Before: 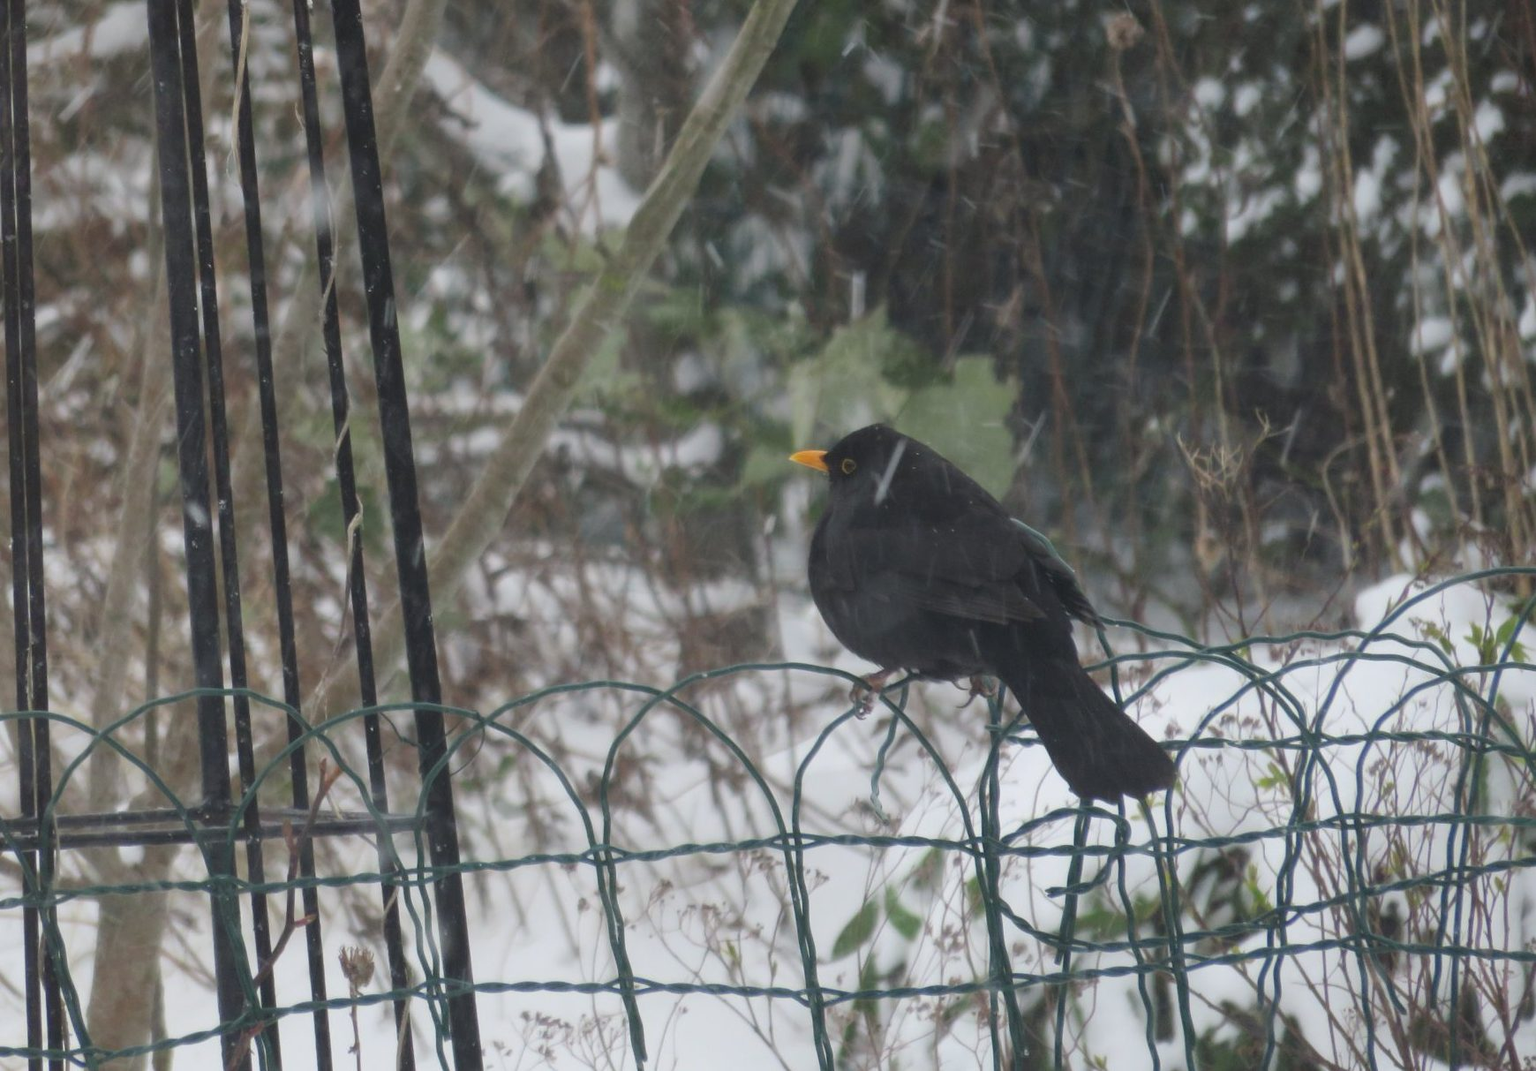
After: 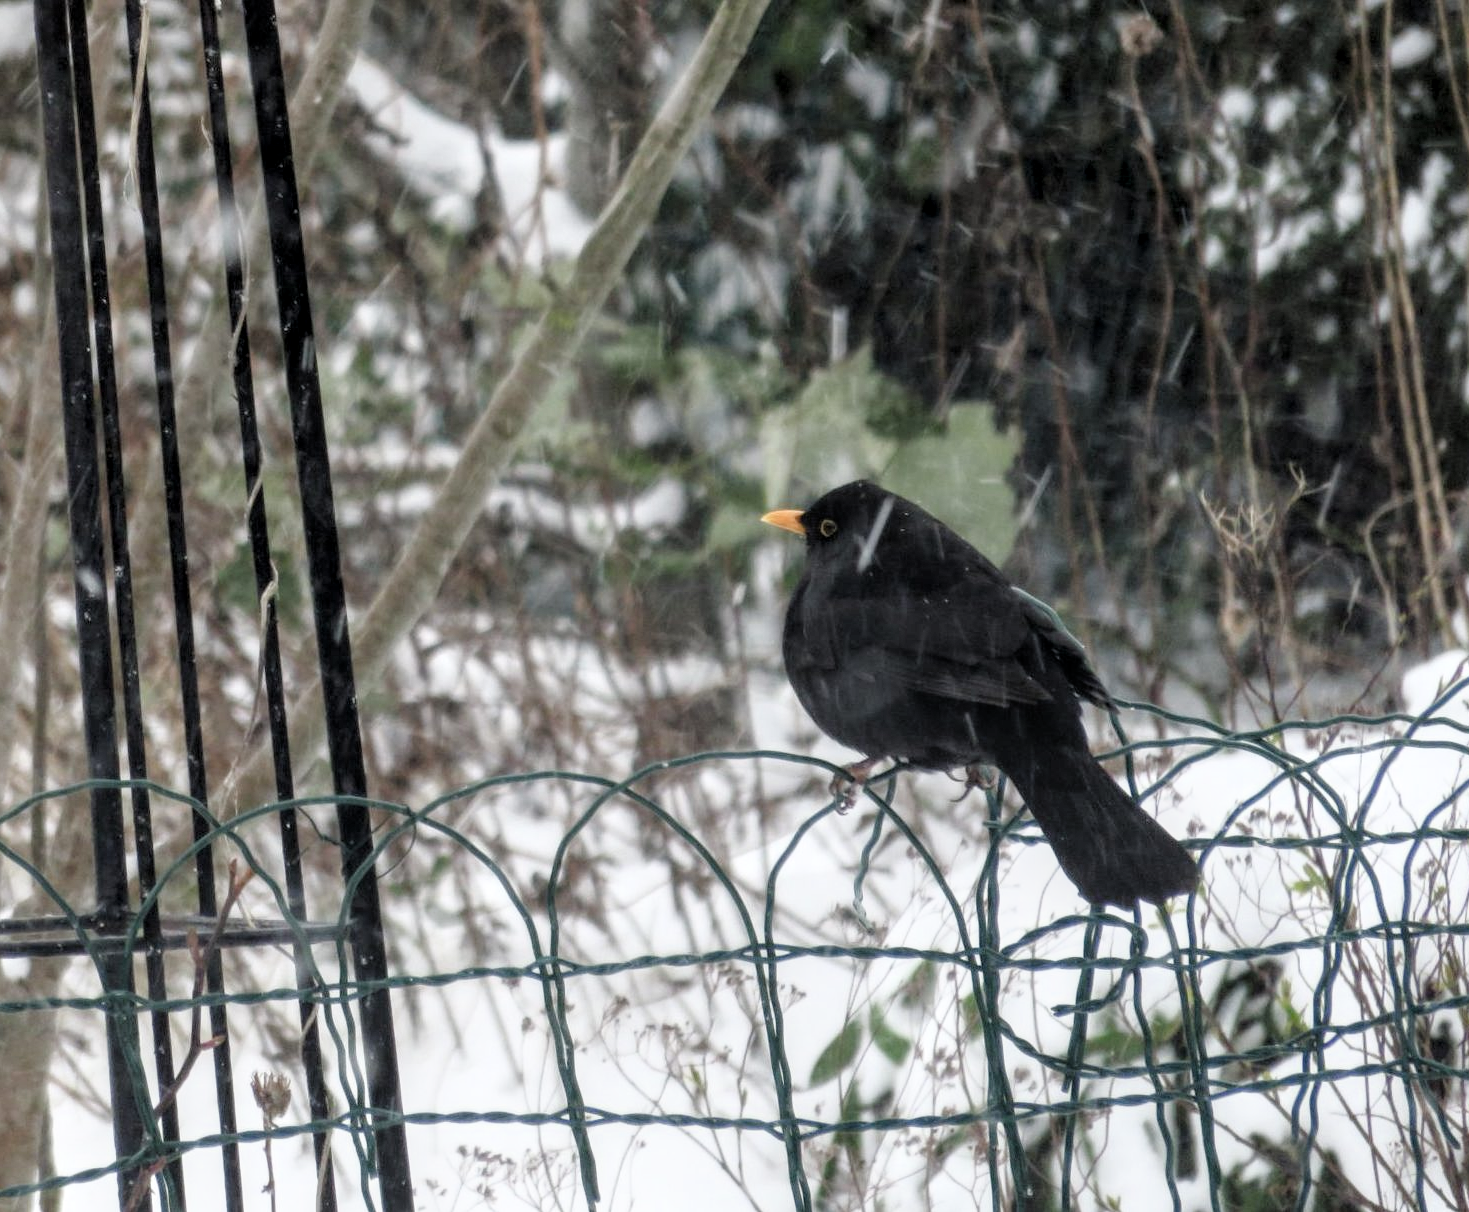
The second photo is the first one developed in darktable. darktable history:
crop: left 7.688%, right 7.859%
exposure: black level correction 0.003, exposure 0.386 EV, compensate exposure bias true, compensate highlight preservation false
local contrast: on, module defaults
filmic rgb: black relative exposure -3.66 EV, white relative exposure 2.44 EV, hardness 3.27
color balance rgb: linear chroma grading › global chroma 0.319%, perceptual saturation grading › global saturation 20%, perceptual saturation grading › highlights -49.765%, perceptual saturation grading › shadows 25.748%, global vibrance -16.43%, contrast -6.524%
